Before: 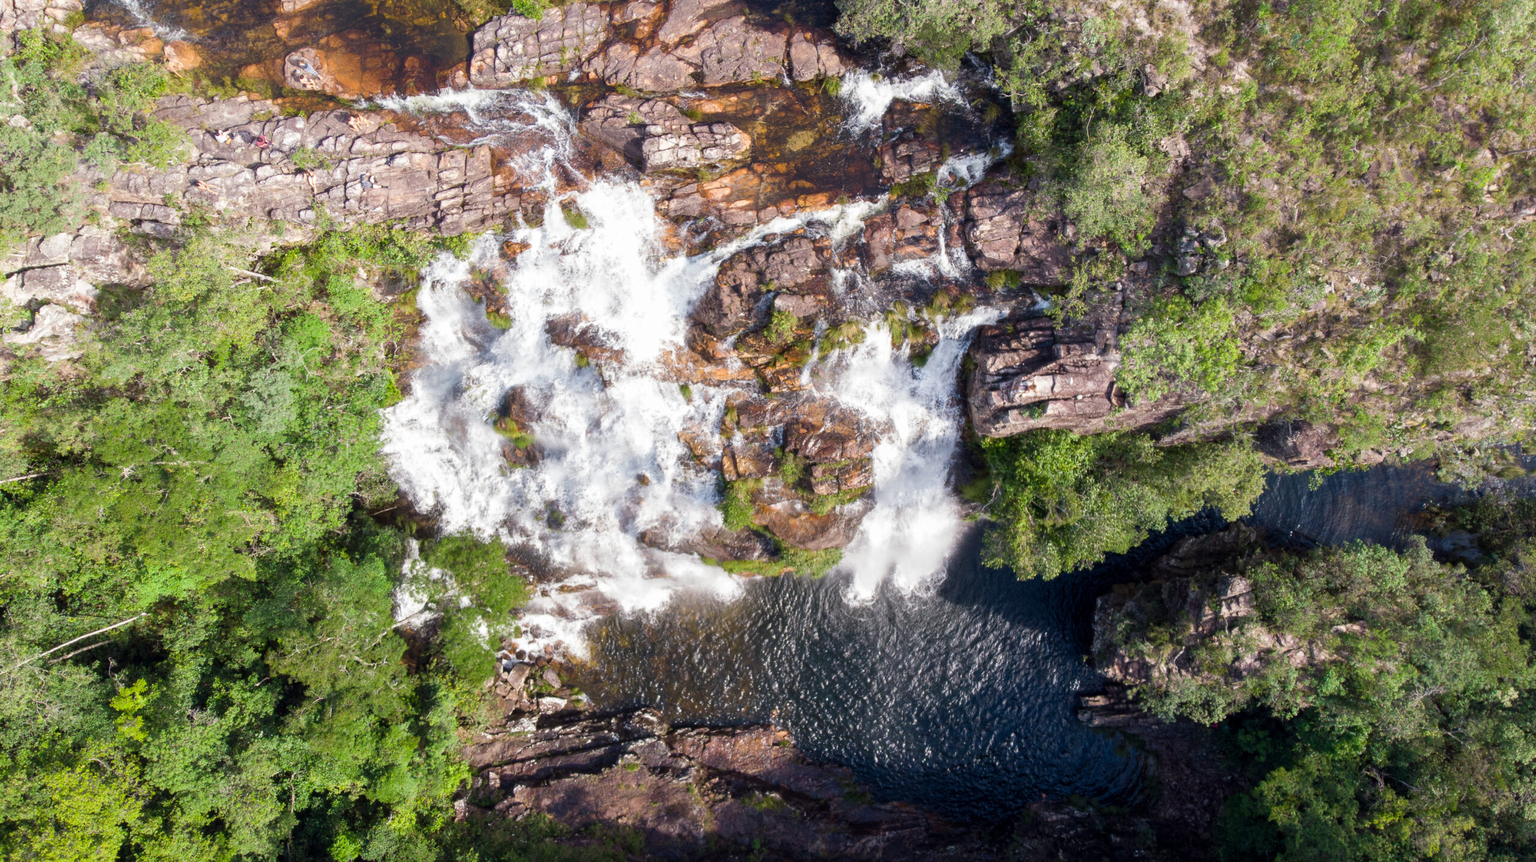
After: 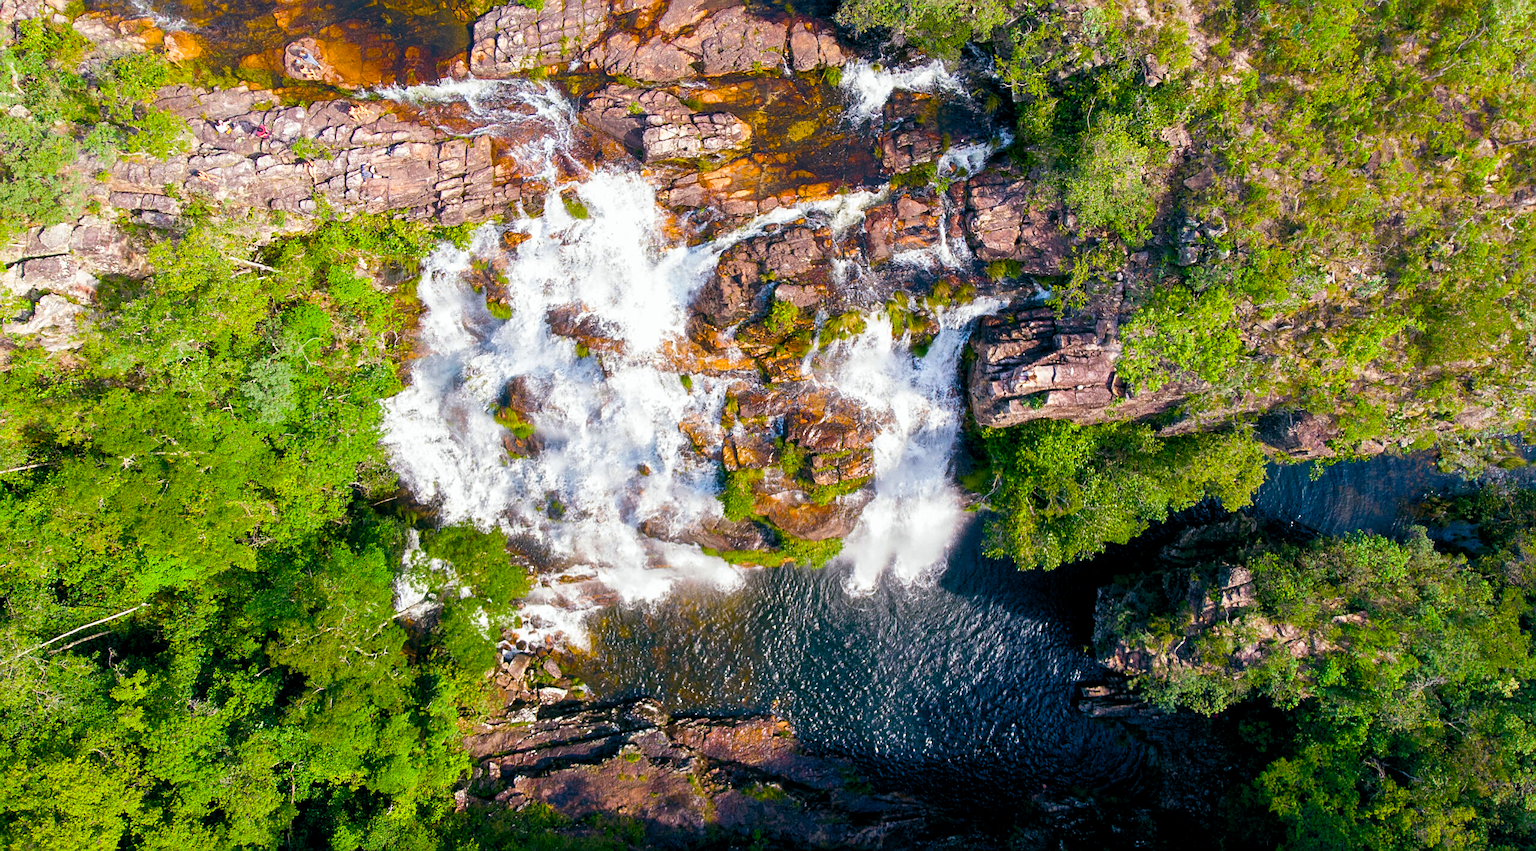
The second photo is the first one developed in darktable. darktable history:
sharpen: on, module defaults
color balance rgb: global offset › luminance -0.327%, global offset › chroma 0.118%, global offset › hue 165.05°, linear chroma grading › global chroma 25.399%, perceptual saturation grading › global saturation 37.042%, global vibrance 20%
crop: top 1.248%, right 0.032%
local contrast: mode bilateral grid, contrast 16, coarseness 36, detail 105%, midtone range 0.2
